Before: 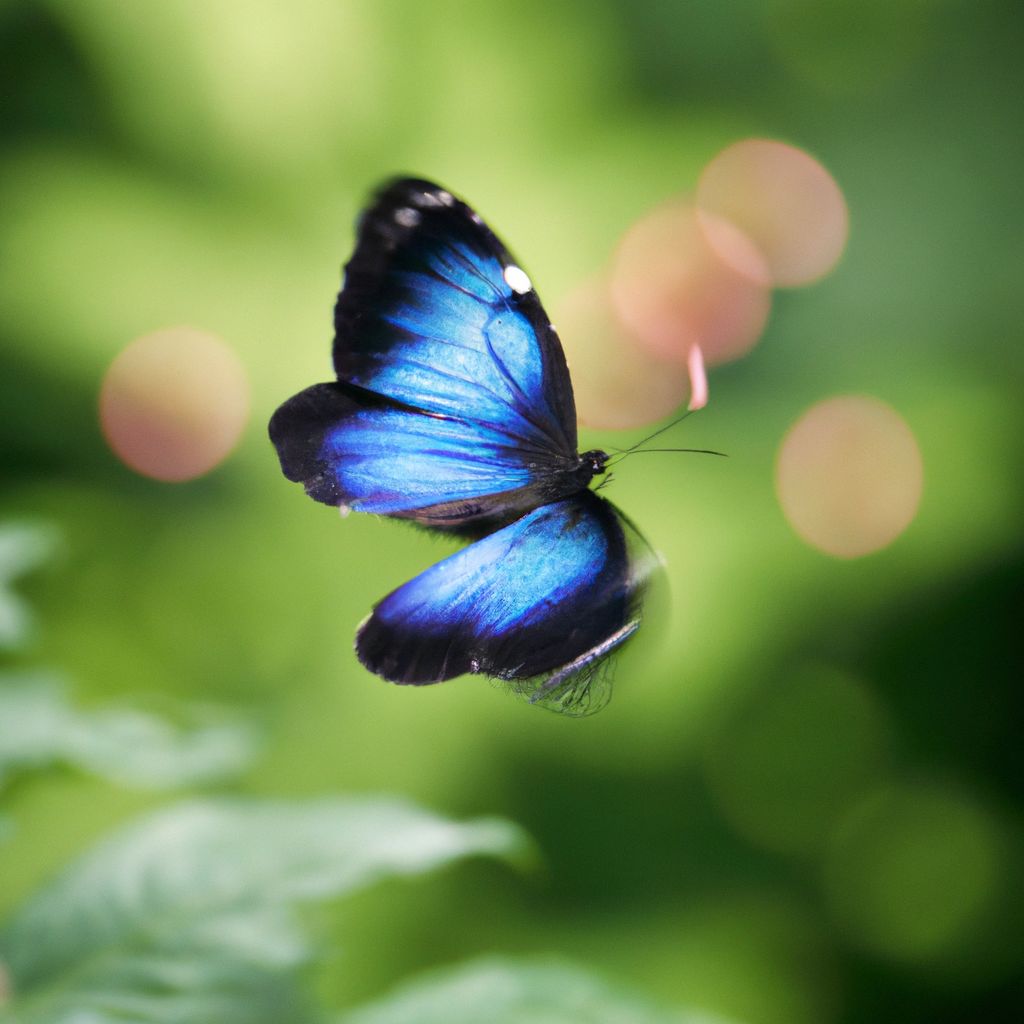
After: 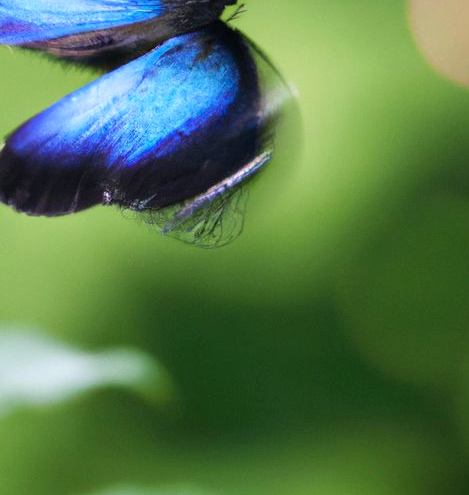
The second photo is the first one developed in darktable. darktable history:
levels: levels [0, 0.492, 0.984]
crop: left 35.976%, top 45.819%, right 18.162%, bottom 5.807%
color calibration: illuminant as shot in camera, x 0.358, y 0.373, temperature 4628.91 K
white balance: red 1, blue 1
